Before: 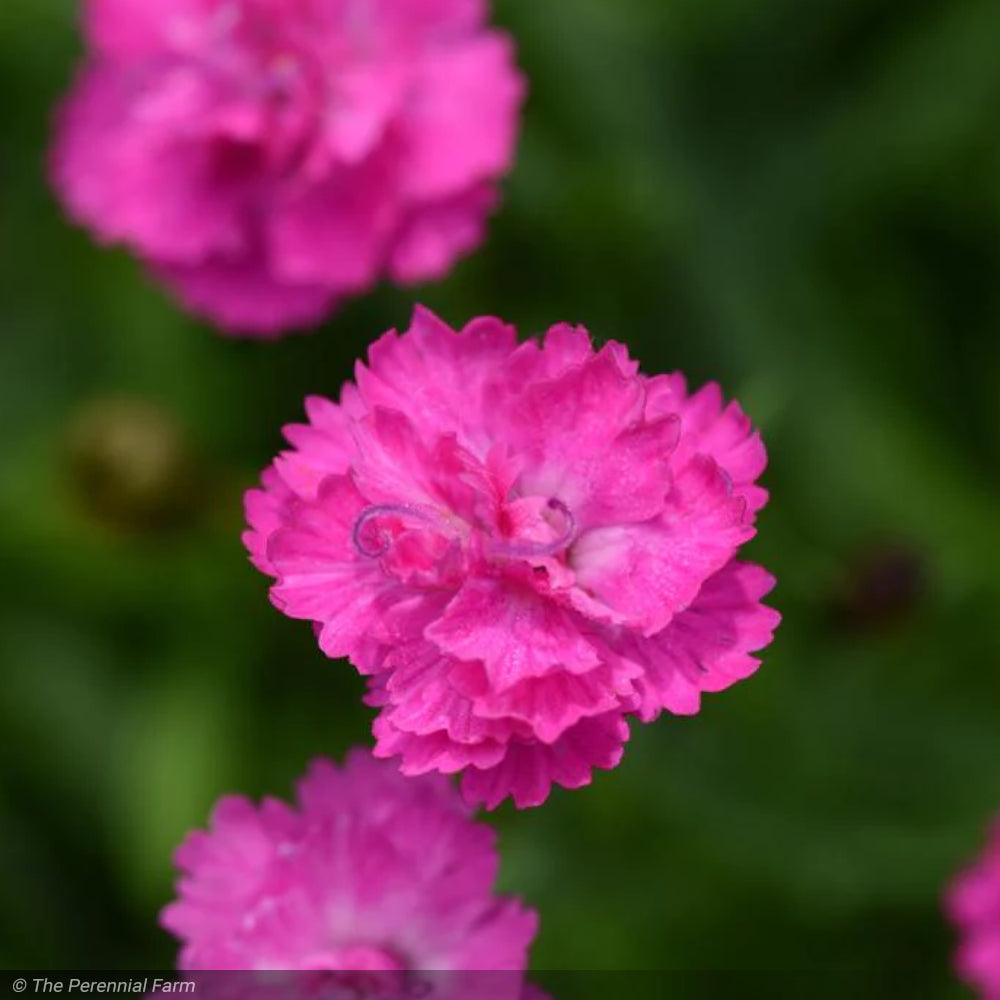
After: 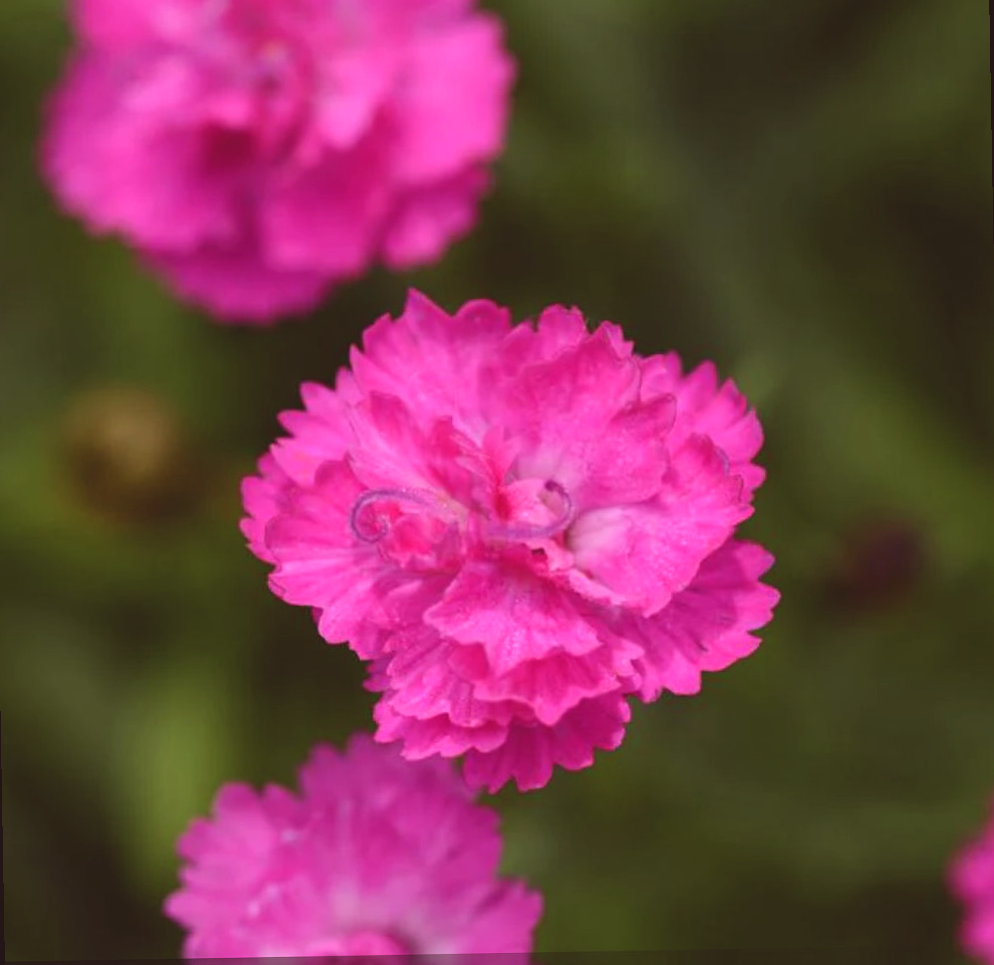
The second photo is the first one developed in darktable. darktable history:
exposure: black level correction -0.008, exposure 0.067 EV, compensate highlight preservation false
rgb levels: mode RGB, independent channels, levels [[0, 0.474, 1], [0, 0.5, 1], [0, 0.5, 1]]
rotate and perspective: rotation -1°, crop left 0.011, crop right 0.989, crop top 0.025, crop bottom 0.975
